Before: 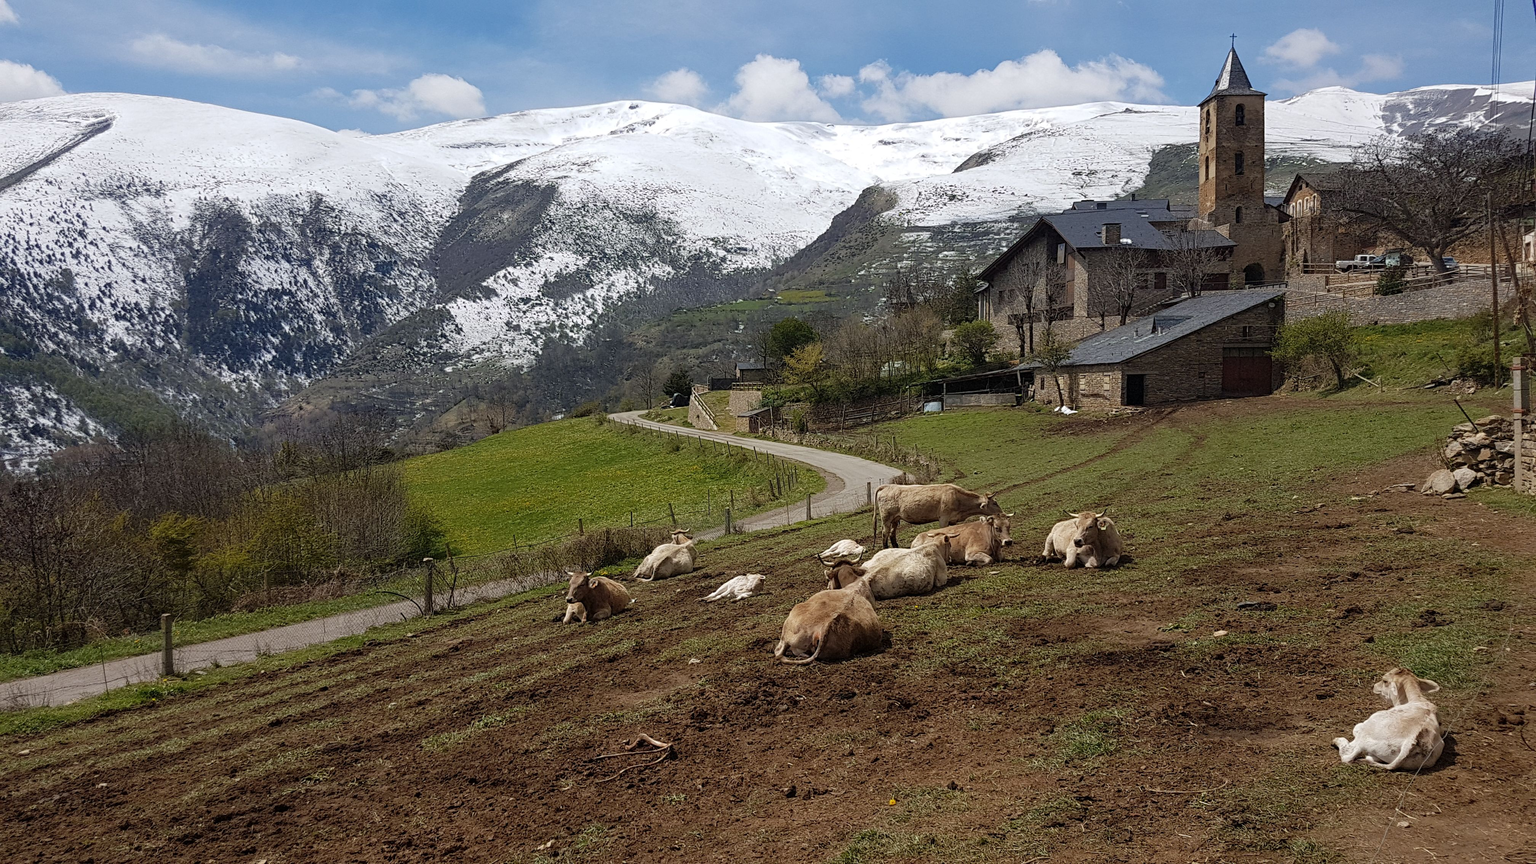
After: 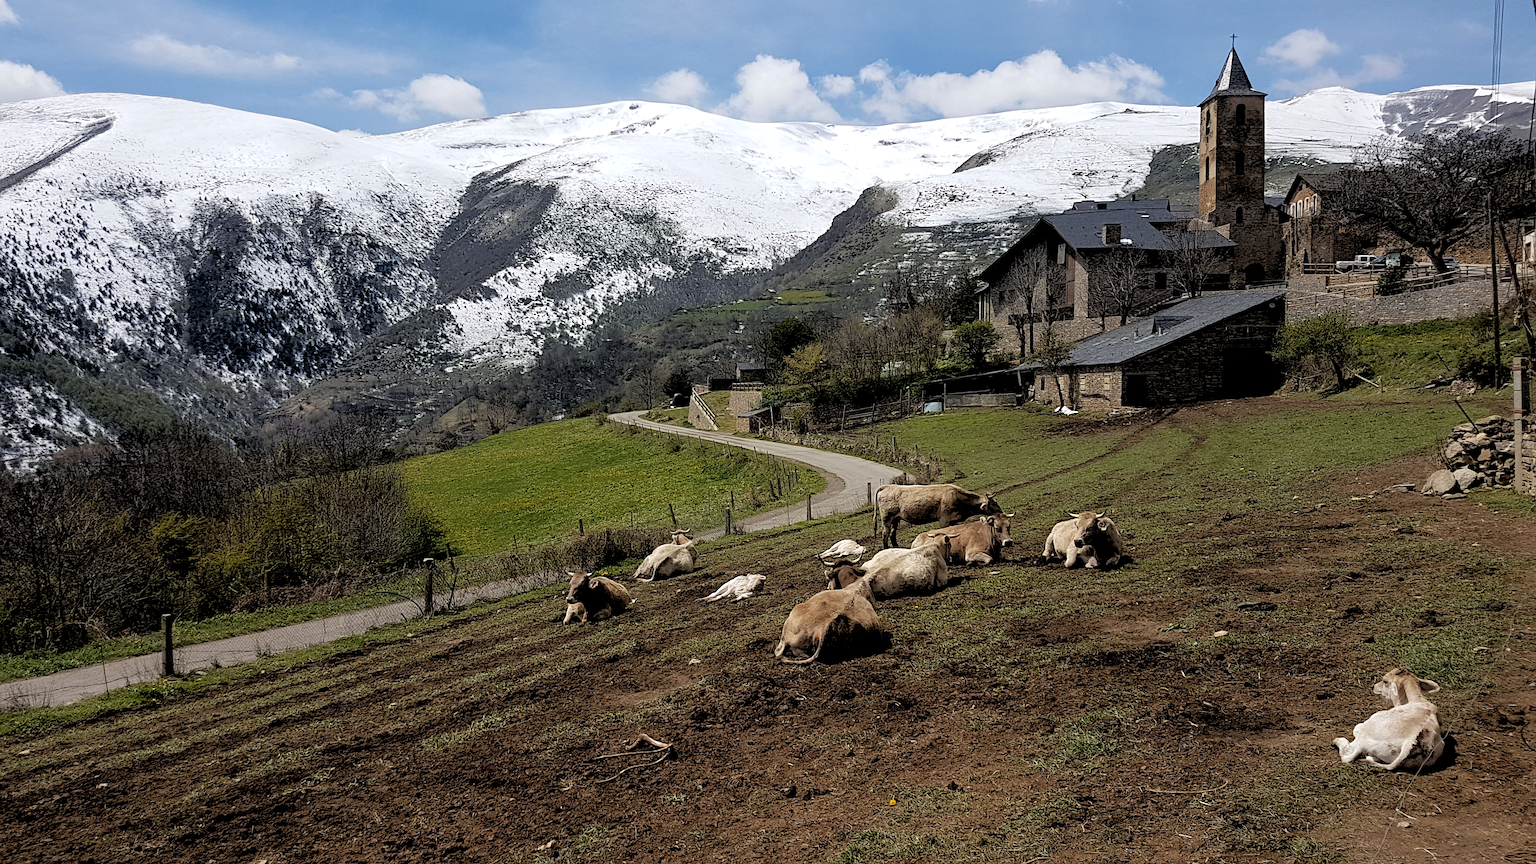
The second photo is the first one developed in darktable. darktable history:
base curve: curves: ch0 [(0, 0) (0.472, 0.455) (1, 1)], preserve colors none
contrast equalizer: y [[0.5 ×4, 0.467, 0.376], [0.5 ×6], [0.5 ×6], [0 ×6], [0 ×6]]
tone equalizer: on, module defaults
rgb levels: levels [[0.029, 0.461, 0.922], [0, 0.5, 1], [0, 0.5, 1]]
sharpen: on, module defaults
